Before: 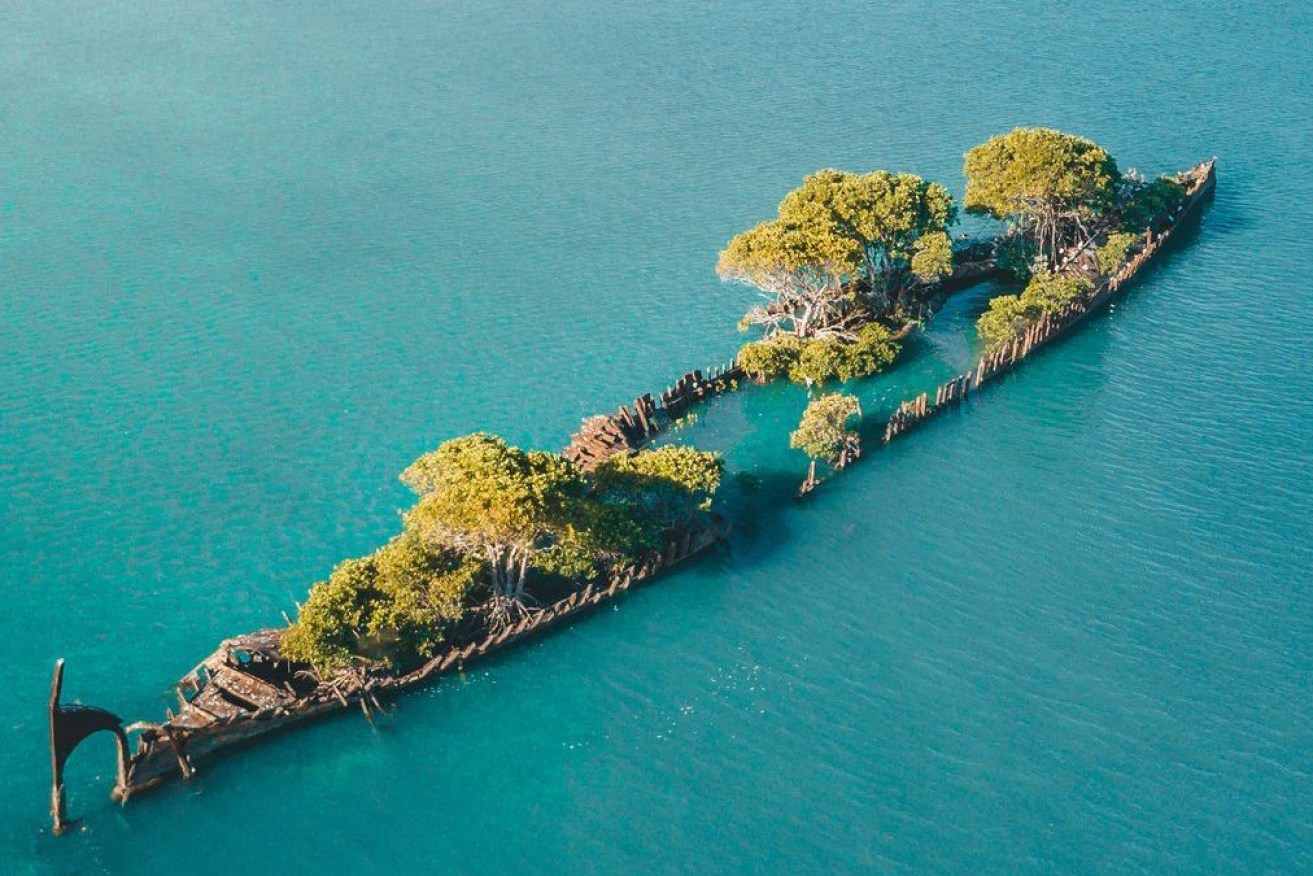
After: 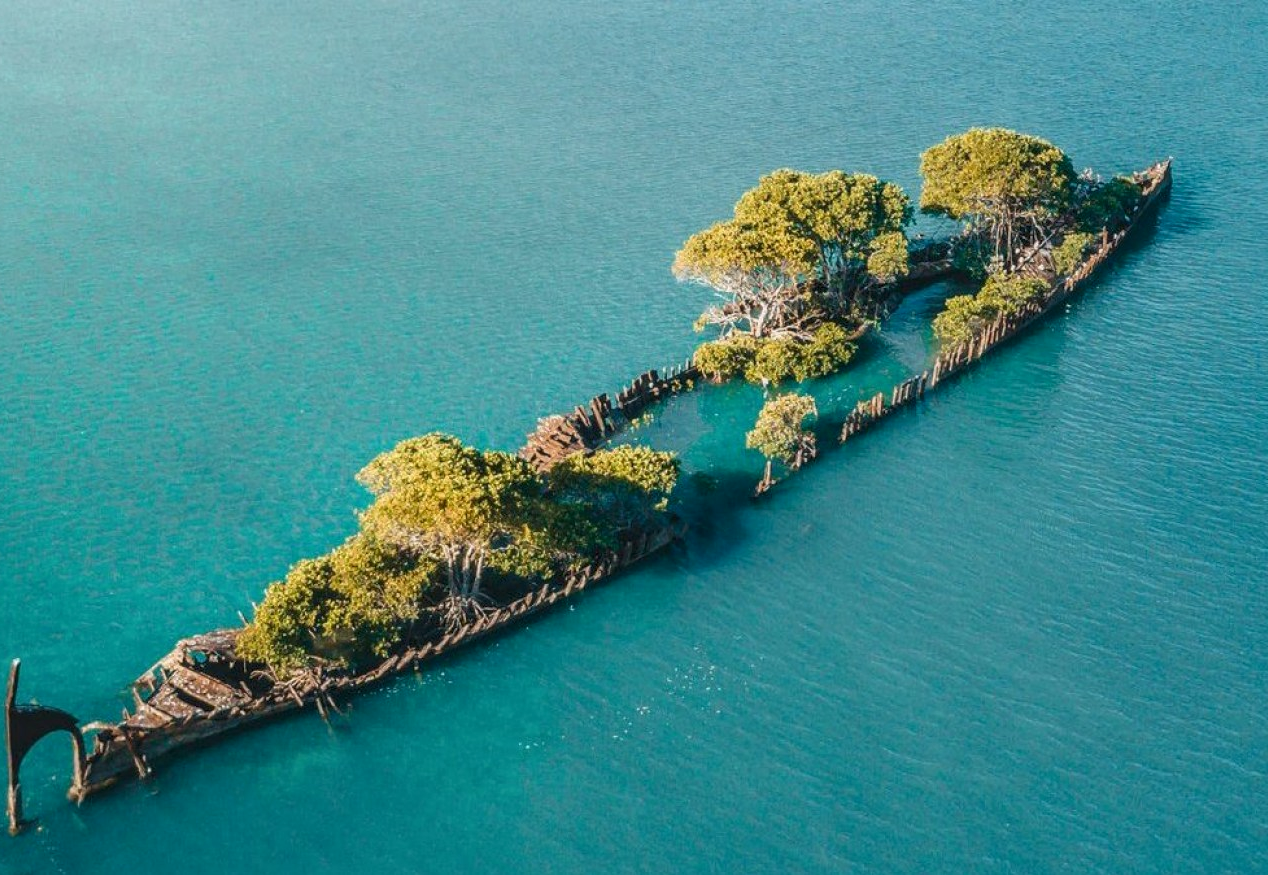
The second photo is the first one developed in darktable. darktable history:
exposure: exposure -0.112 EV, compensate exposure bias true, compensate highlight preservation false
local contrast: on, module defaults
shadows and highlights: shadows -23.85, highlights 49.78, soften with gaussian
crop and rotate: left 3.414%
